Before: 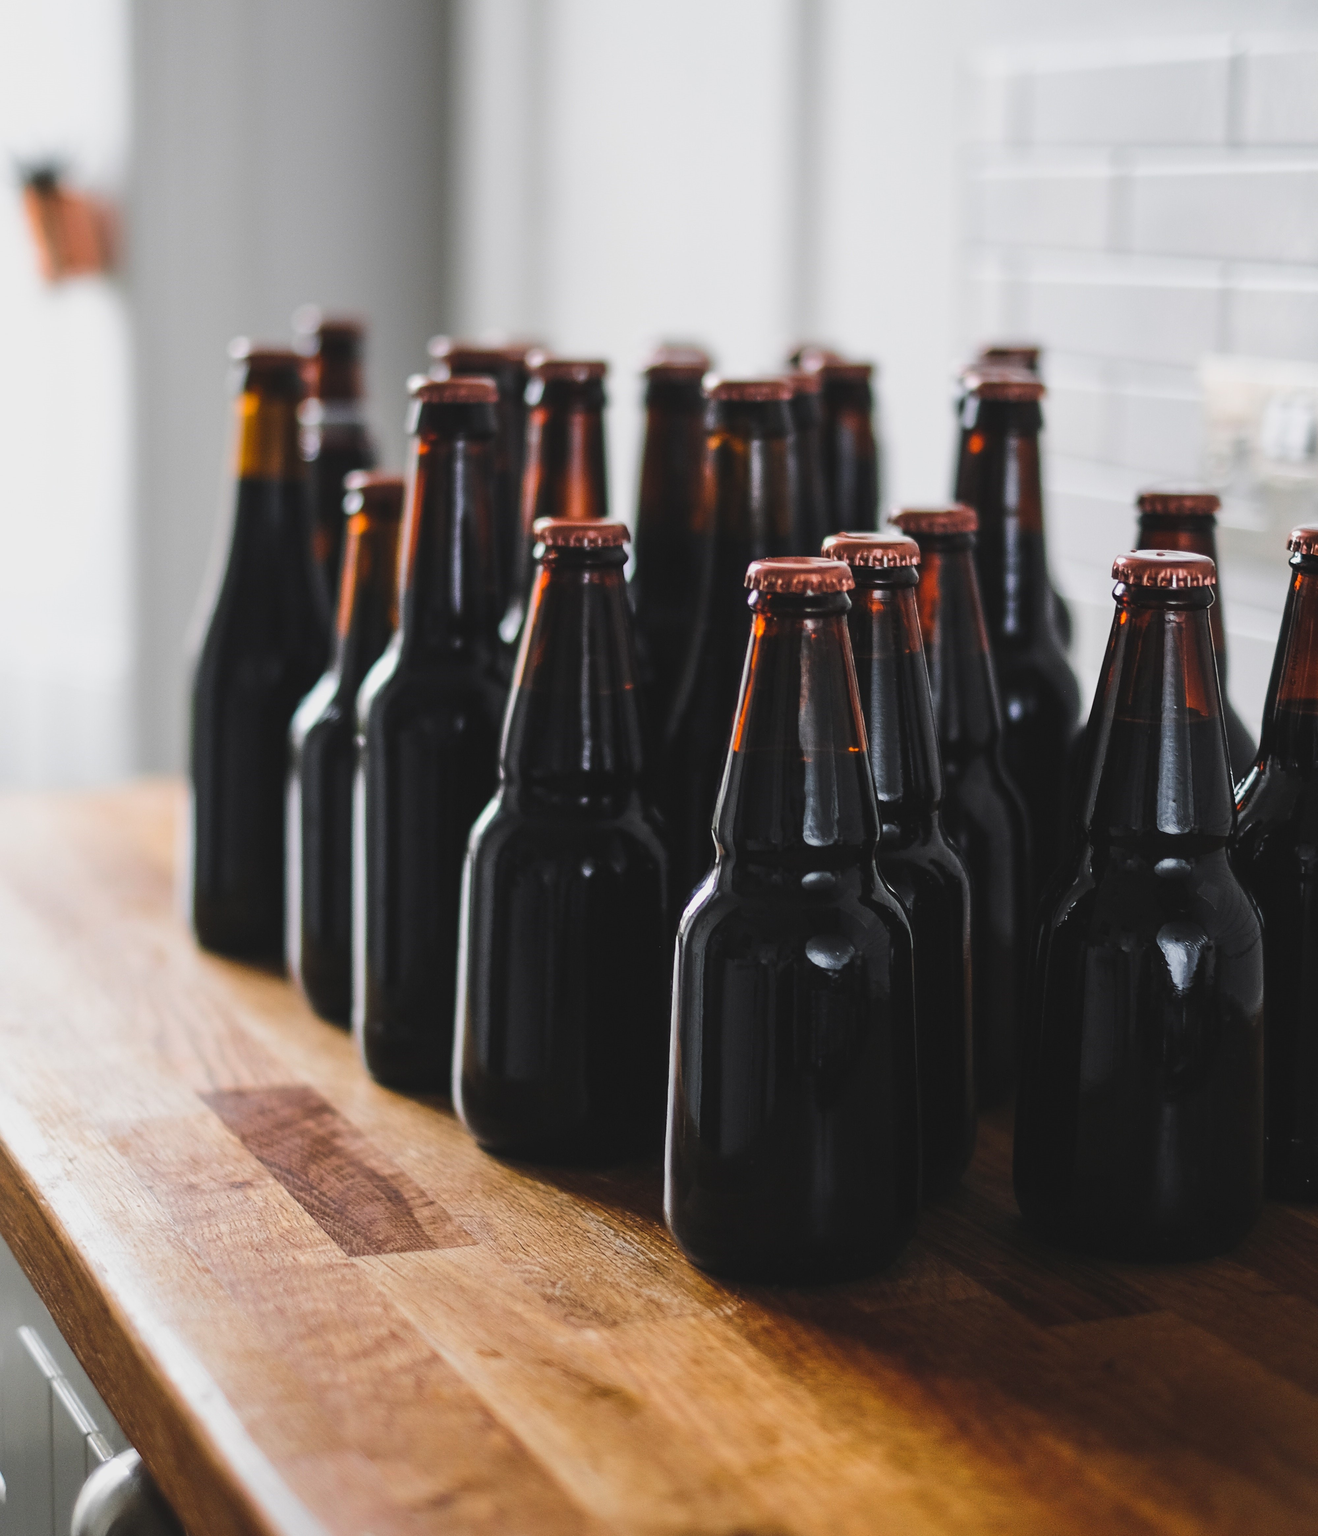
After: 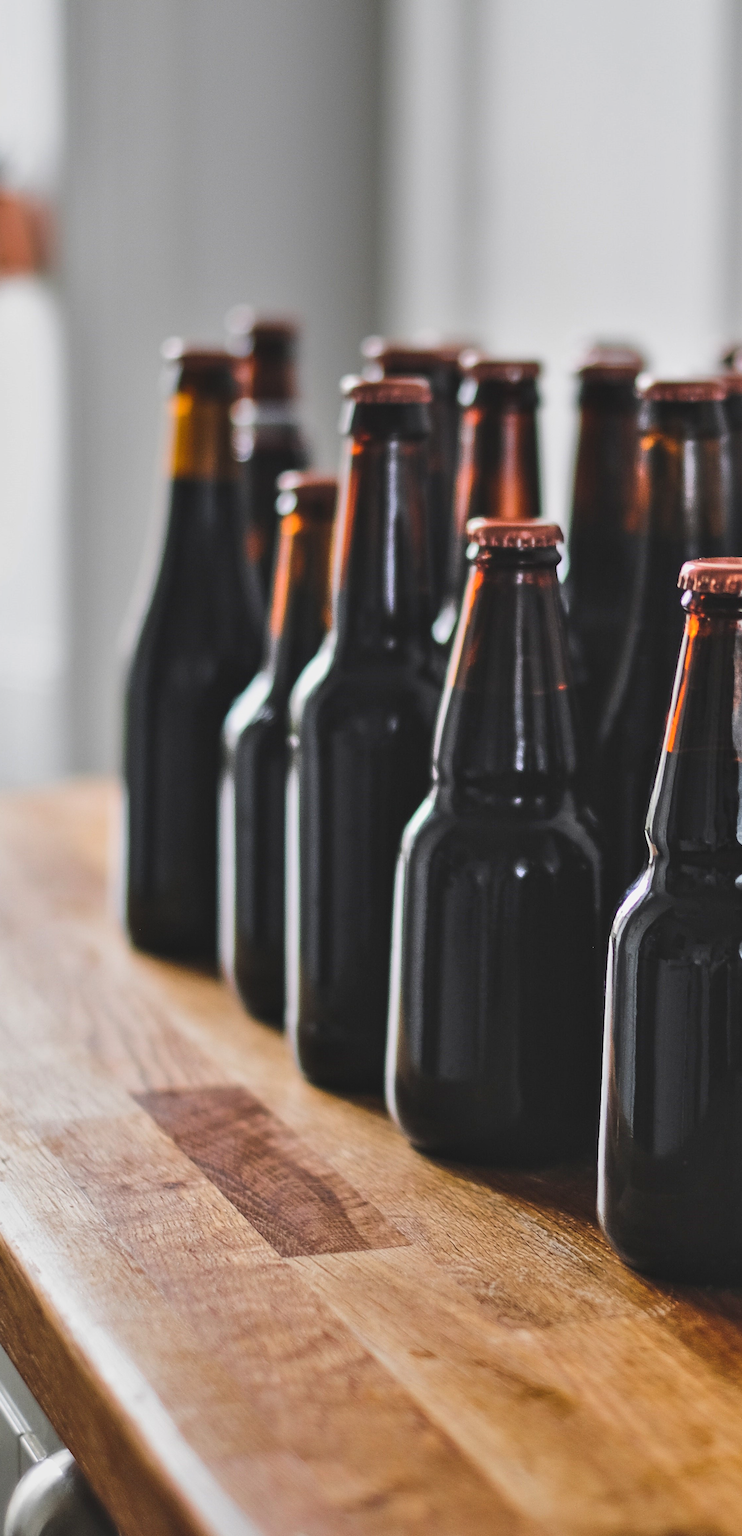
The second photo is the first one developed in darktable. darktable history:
crop: left 5.114%, right 38.589%
shadows and highlights: soften with gaussian
